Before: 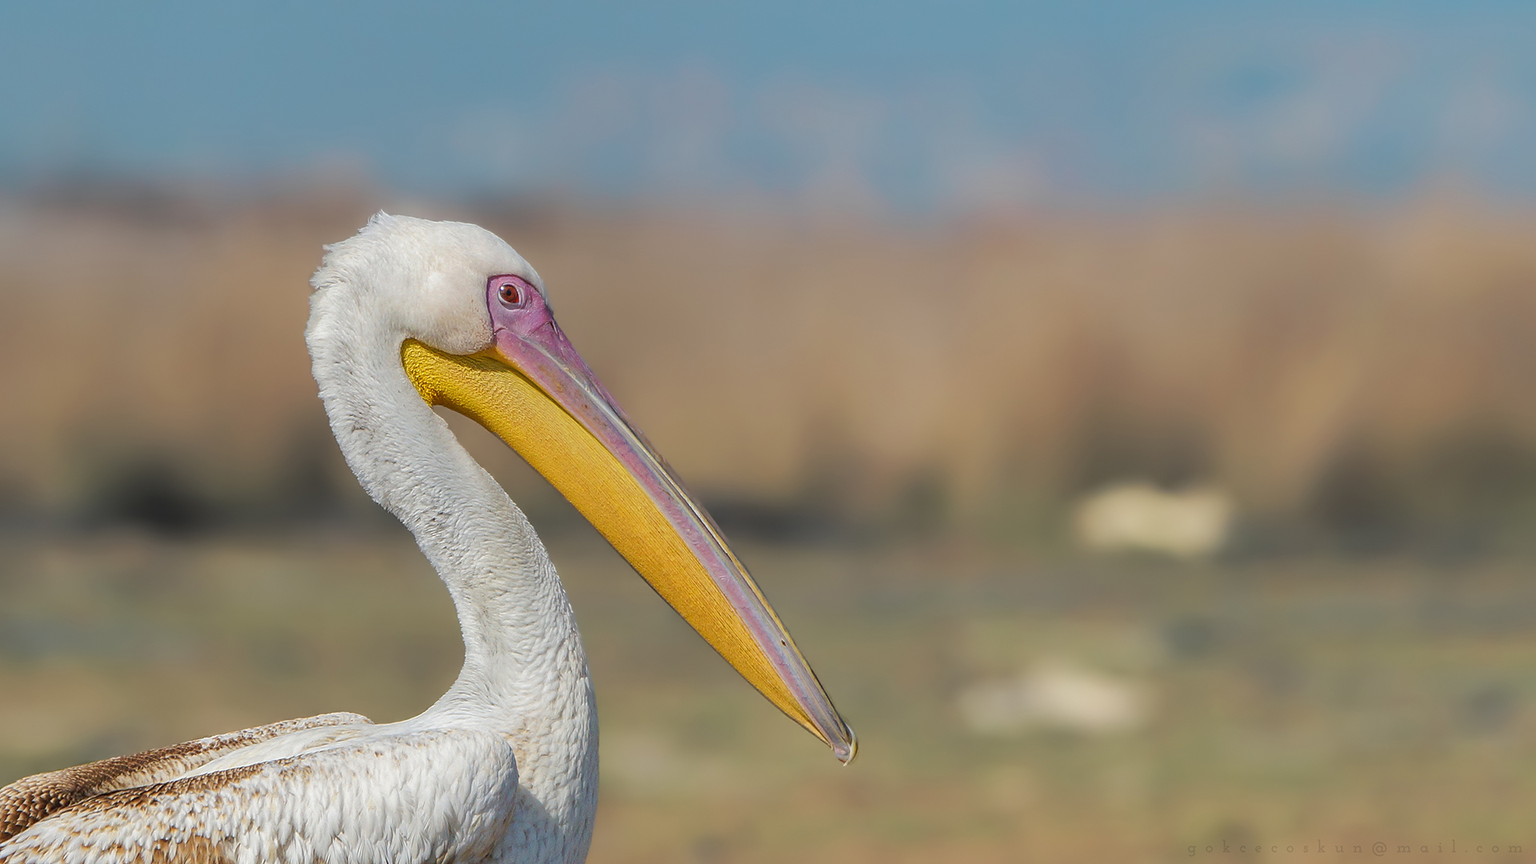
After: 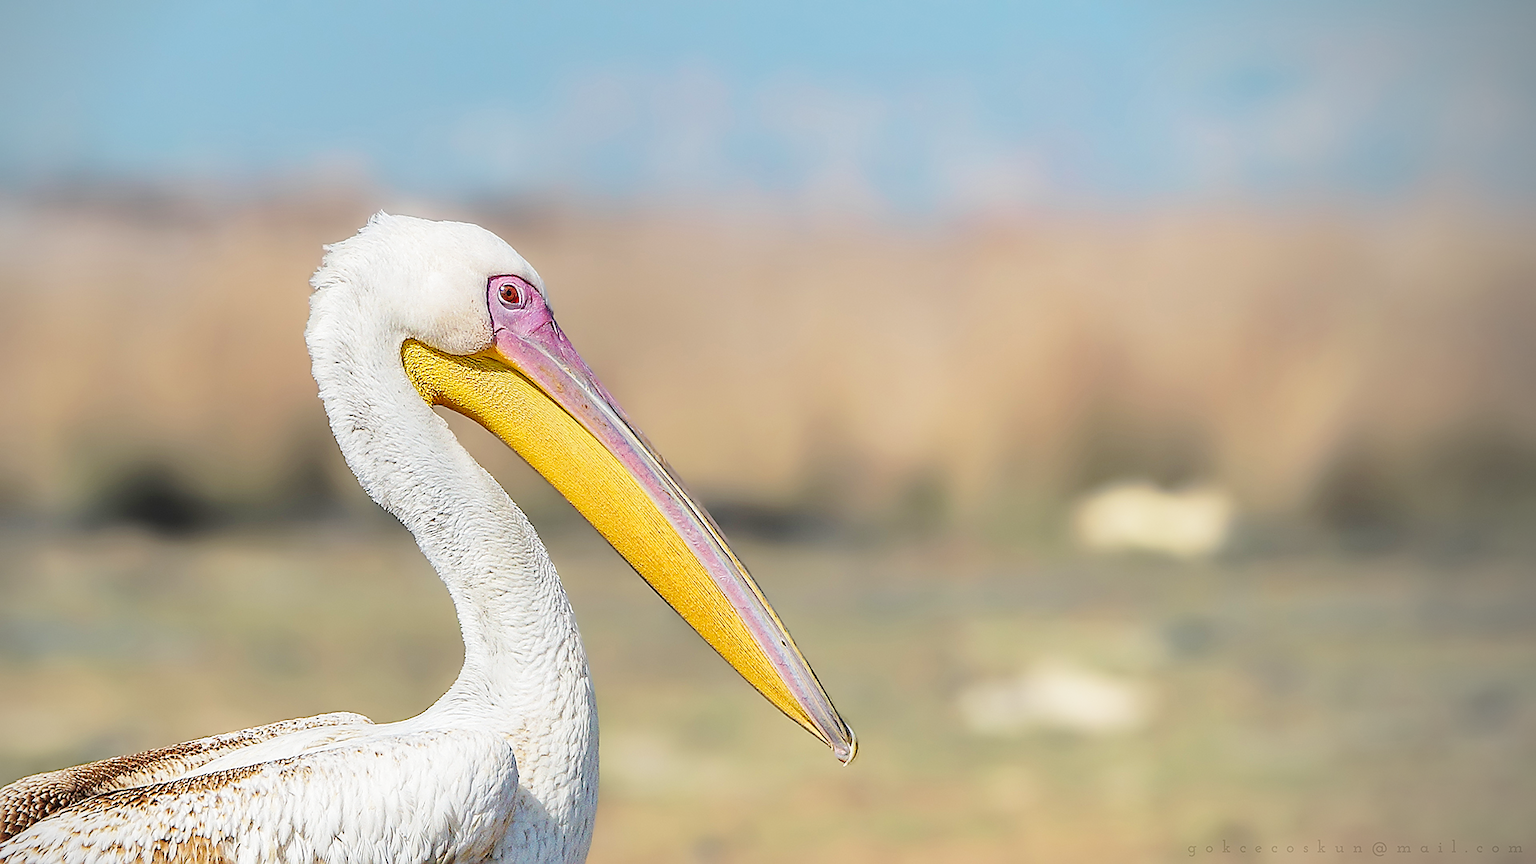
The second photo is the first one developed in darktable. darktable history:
color balance: mode lift, gamma, gain (sRGB)
base curve: curves: ch0 [(0, 0) (0.028, 0.03) (0.121, 0.232) (0.46, 0.748) (0.859, 0.968) (1, 1)], preserve colors none
vignetting: center (-0.15, 0.013)
sharpen: radius 1.4, amount 1.25, threshold 0.7
